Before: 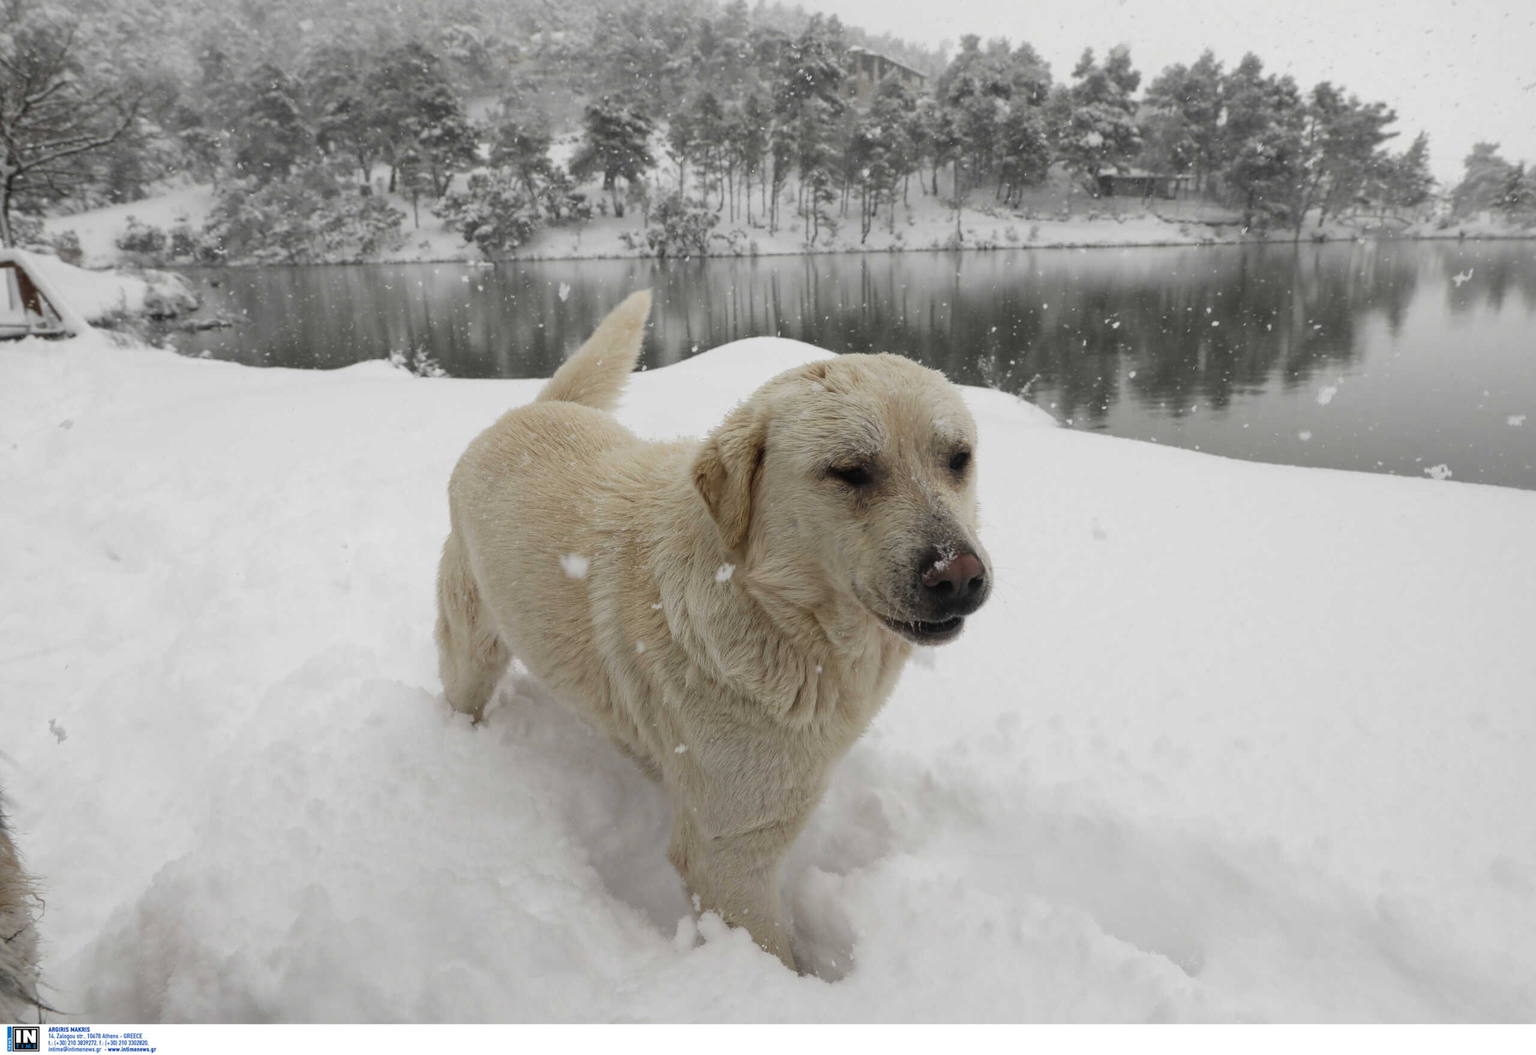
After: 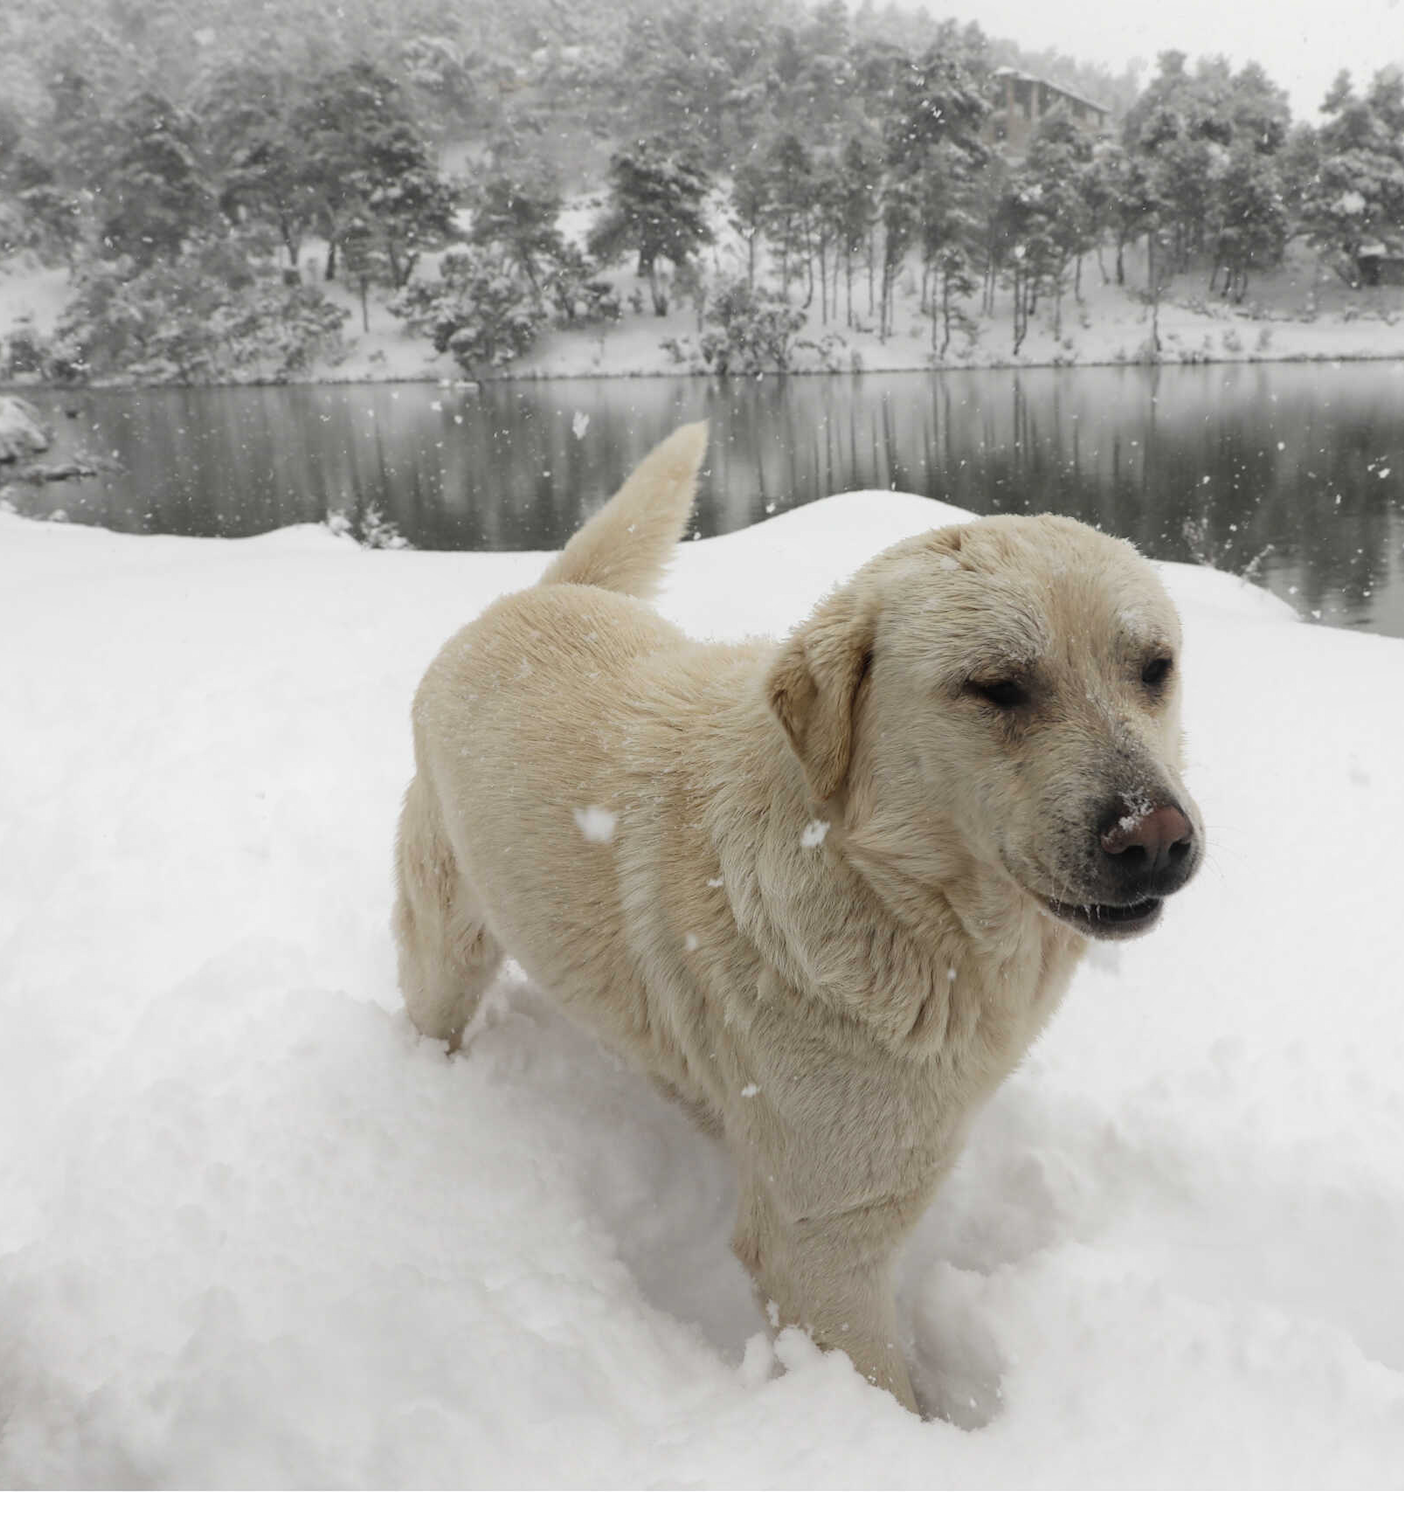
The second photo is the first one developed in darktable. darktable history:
crop: left 10.791%, right 26.42%
exposure: exposure 0.161 EV, compensate highlight preservation false
shadows and highlights: radius 90.41, shadows -15.77, white point adjustment 0.172, highlights 33.22, compress 48.5%, soften with gaussian
